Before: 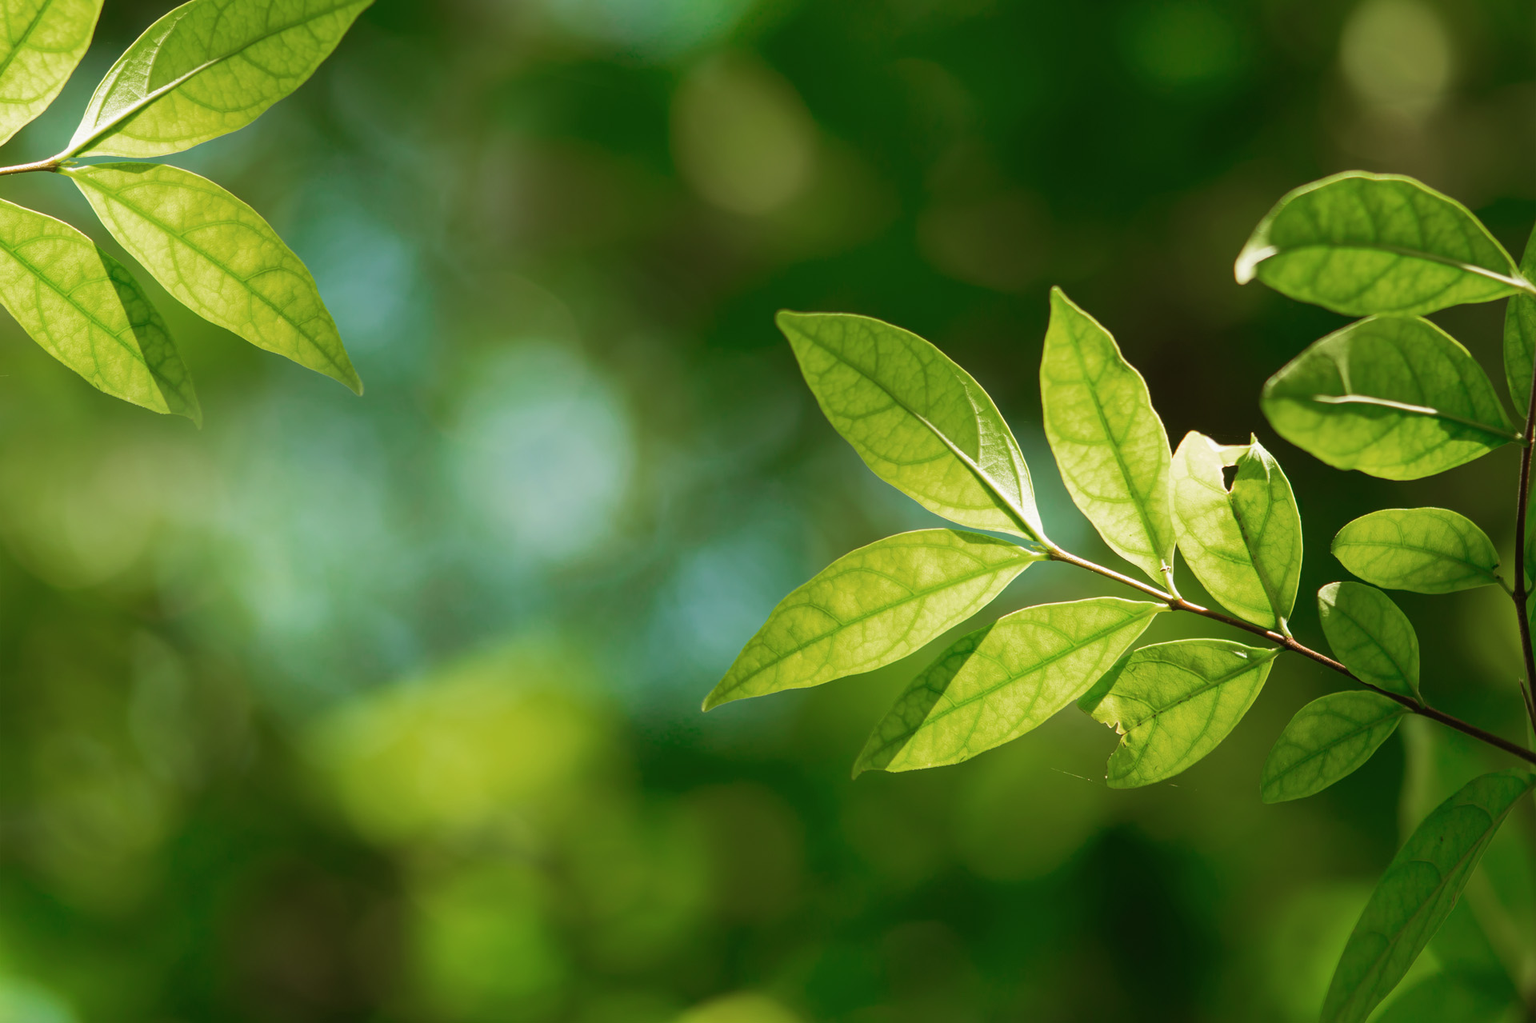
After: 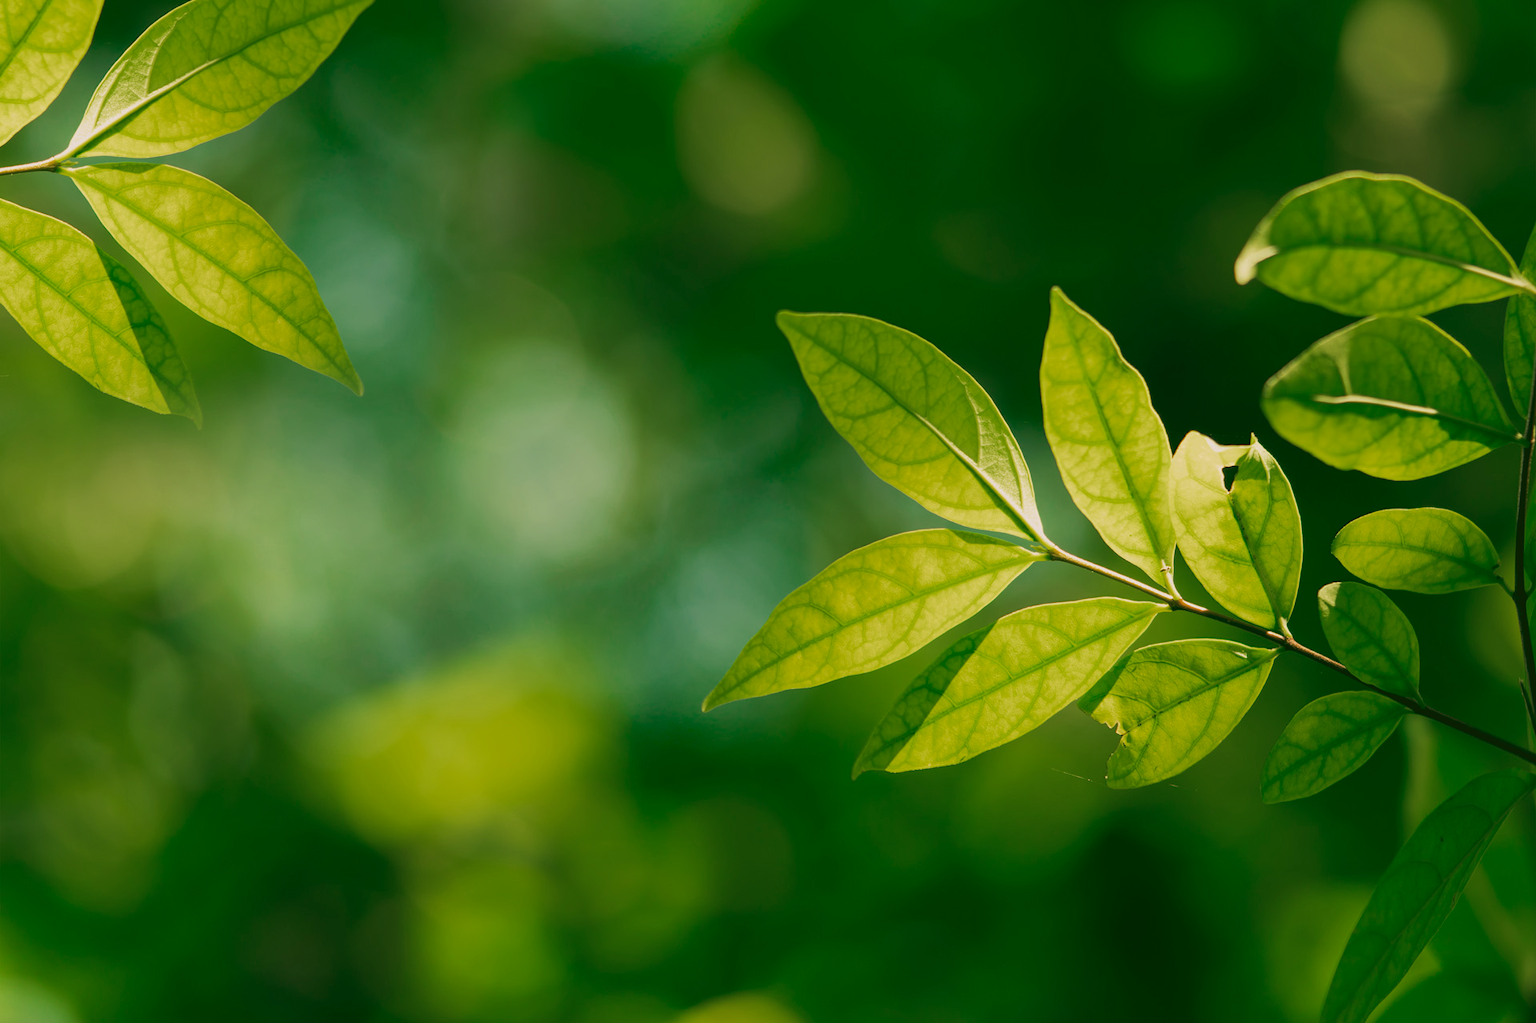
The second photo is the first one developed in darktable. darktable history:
rgb curve: curves: ch0 [(0.123, 0.061) (0.995, 0.887)]; ch1 [(0.06, 0.116) (1, 0.906)]; ch2 [(0, 0) (0.824, 0.69) (1, 1)], mode RGB, independent channels, compensate middle gray true
color balance rgb: shadows lift › chroma 5.41%, shadows lift › hue 240°, highlights gain › chroma 3.74%, highlights gain › hue 60°, saturation formula JzAzBz (2021)
contrast brightness saturation: contrast 0.05
